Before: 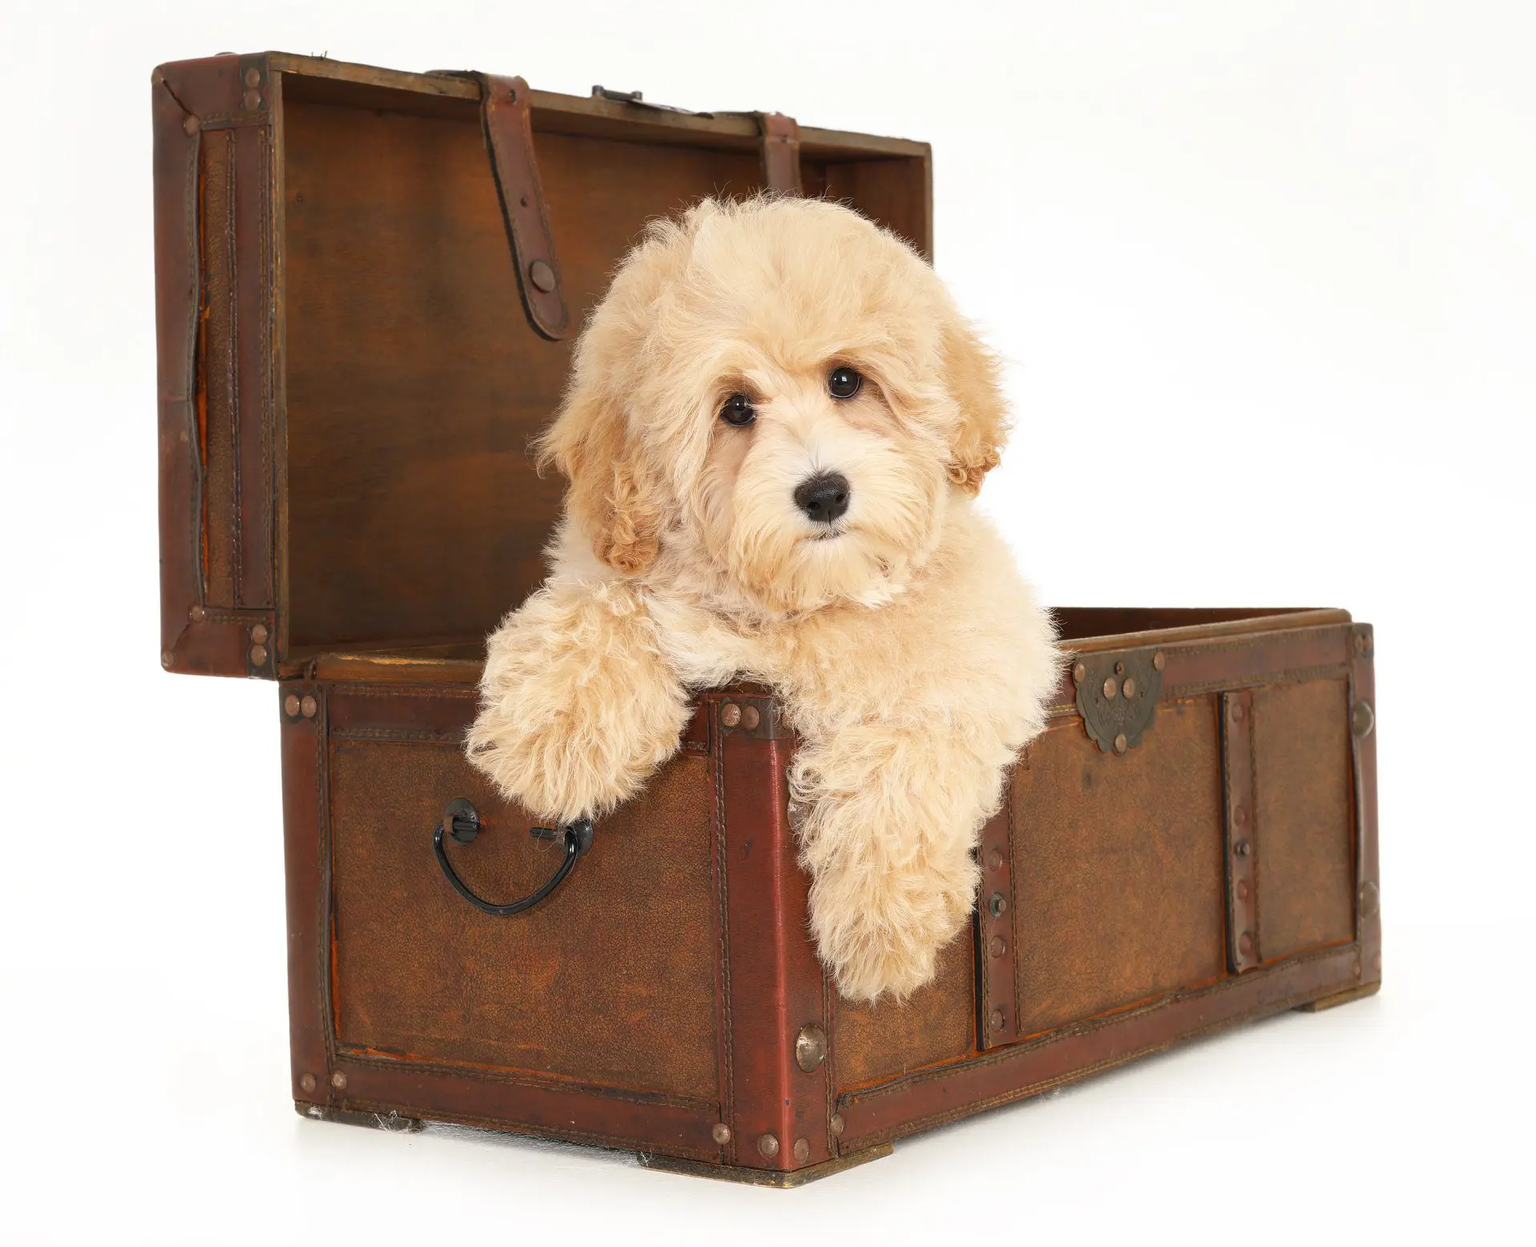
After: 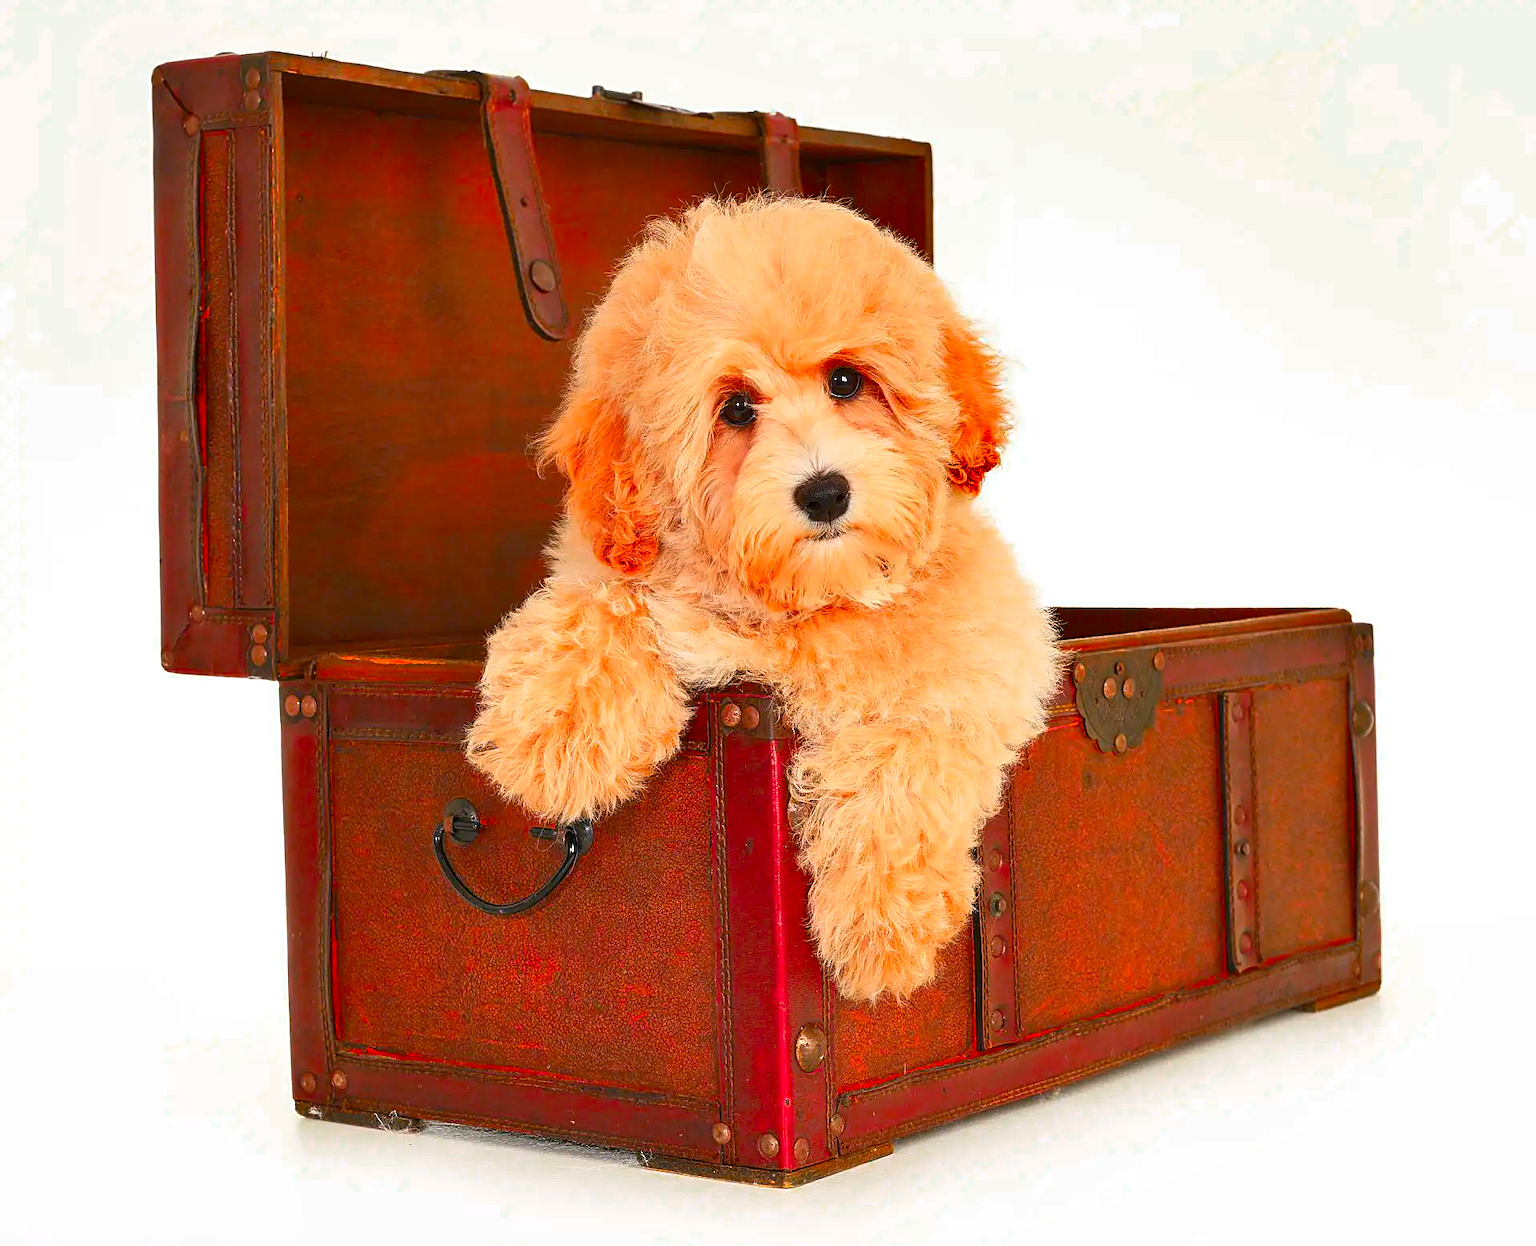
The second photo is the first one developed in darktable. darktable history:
color balance rgb: linear chroma grading › global chroma 15%, perceptual saturation grading › global saturation 30%
shadows and highlights: white point adjustment 0.05, highlights color adjustment 55.9%, soften with gaussian
sharpen: amount 0.575
color zones: curves: ch0 [(0.473, 0.374) (0.742, 0.784)]; ch1 [(0.354, 0.737) (0.742, 0.705)]; ch2 [(0.318, 0.421) (0.758, 0.532)]
